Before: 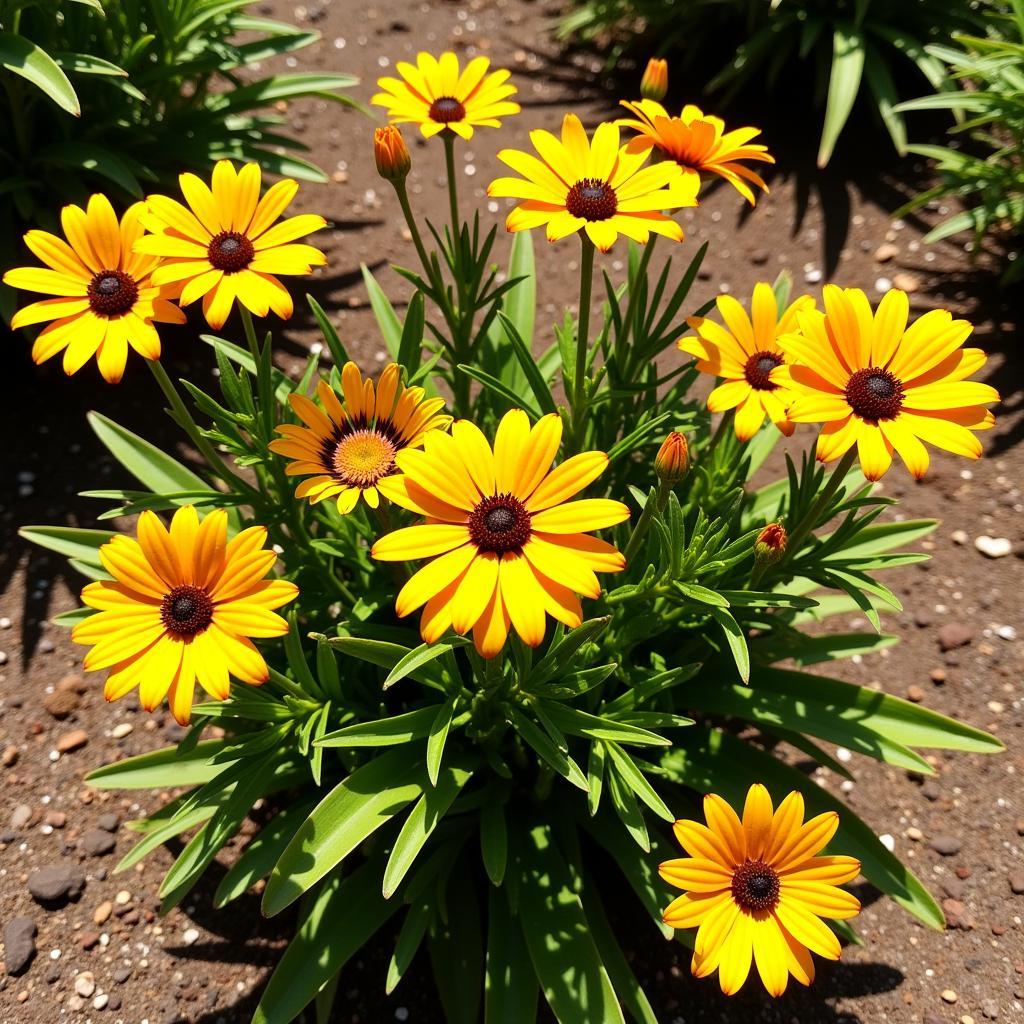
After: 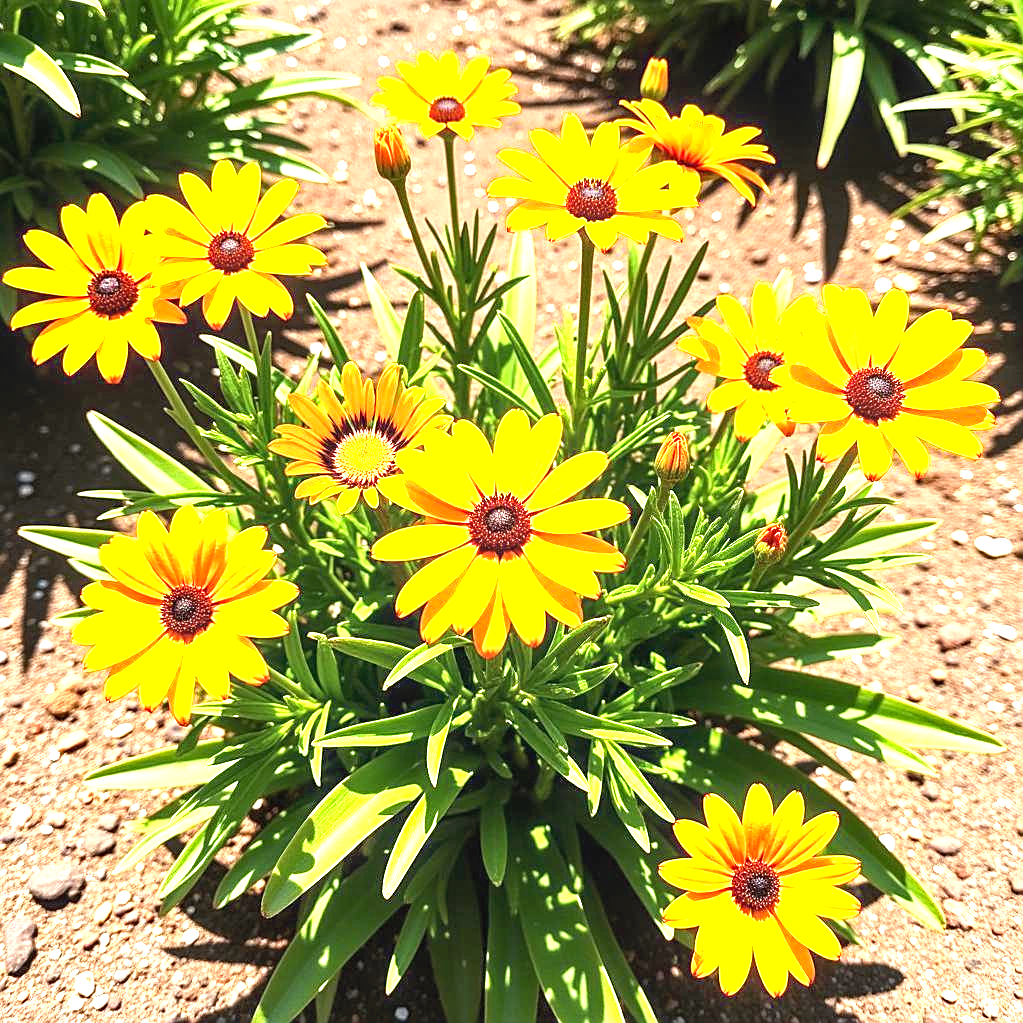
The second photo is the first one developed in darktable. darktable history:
sharpen: on, module defaults
local contrast: on, module defaults
crop: left 0.085%
exposure: exposure 2.014 EV, compensate highlight preservation false
